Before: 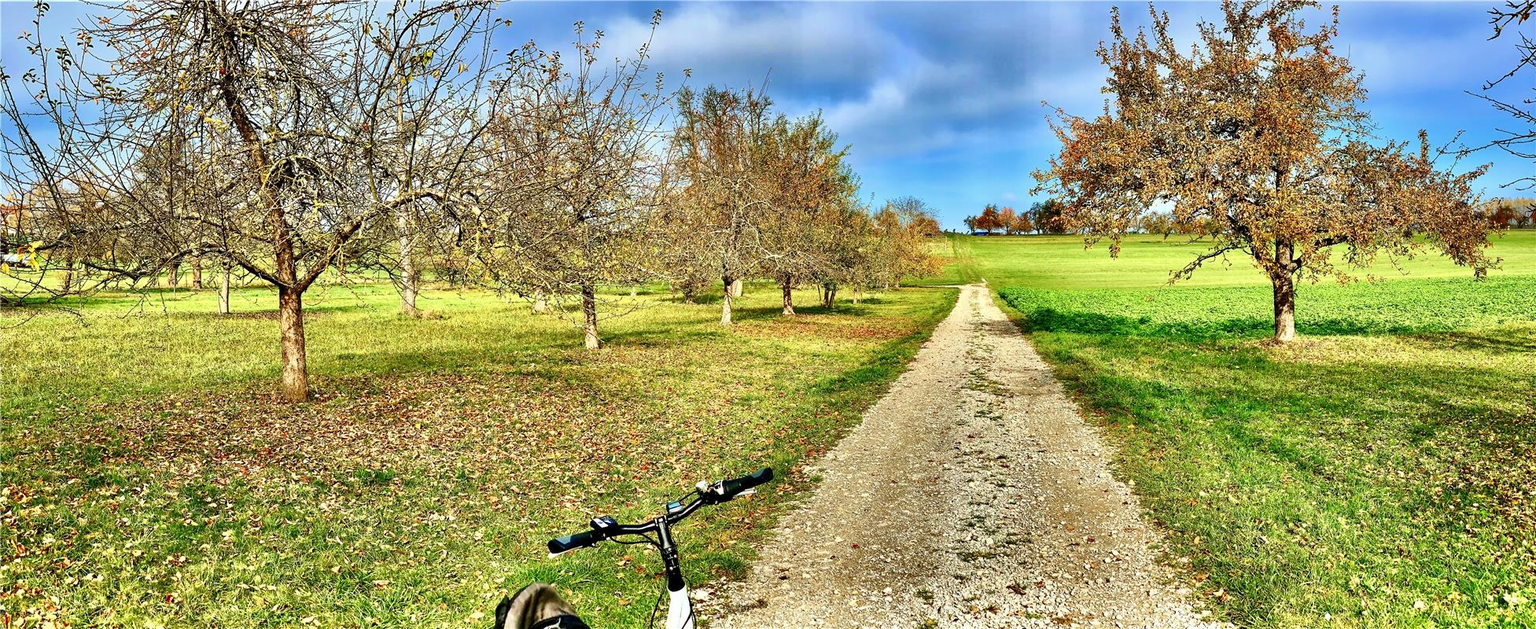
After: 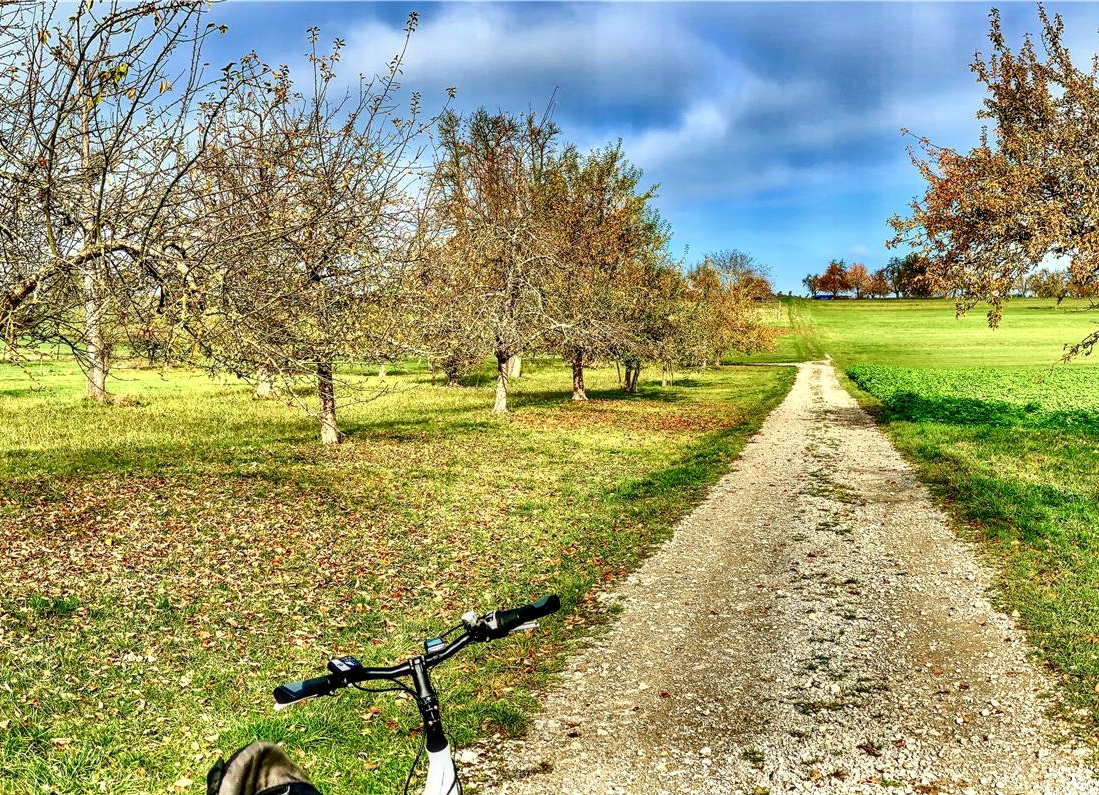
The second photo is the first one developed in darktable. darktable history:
crop: left 21.677%, right 22.043%, bottom 0.008%
local contrast: detail 130%
